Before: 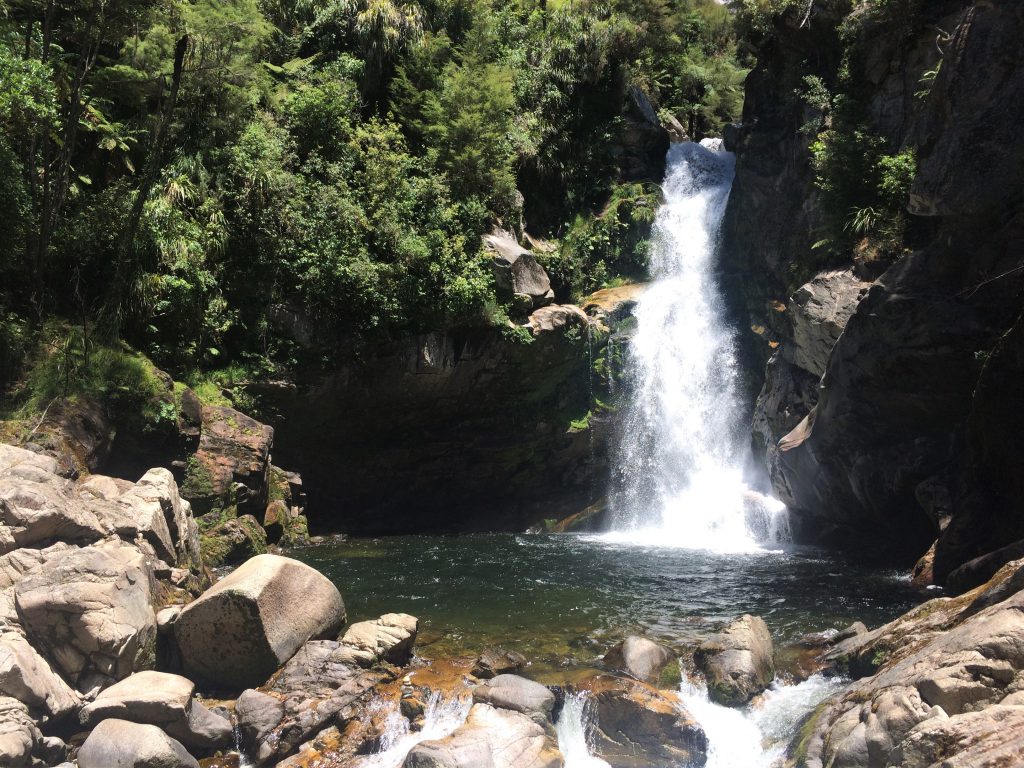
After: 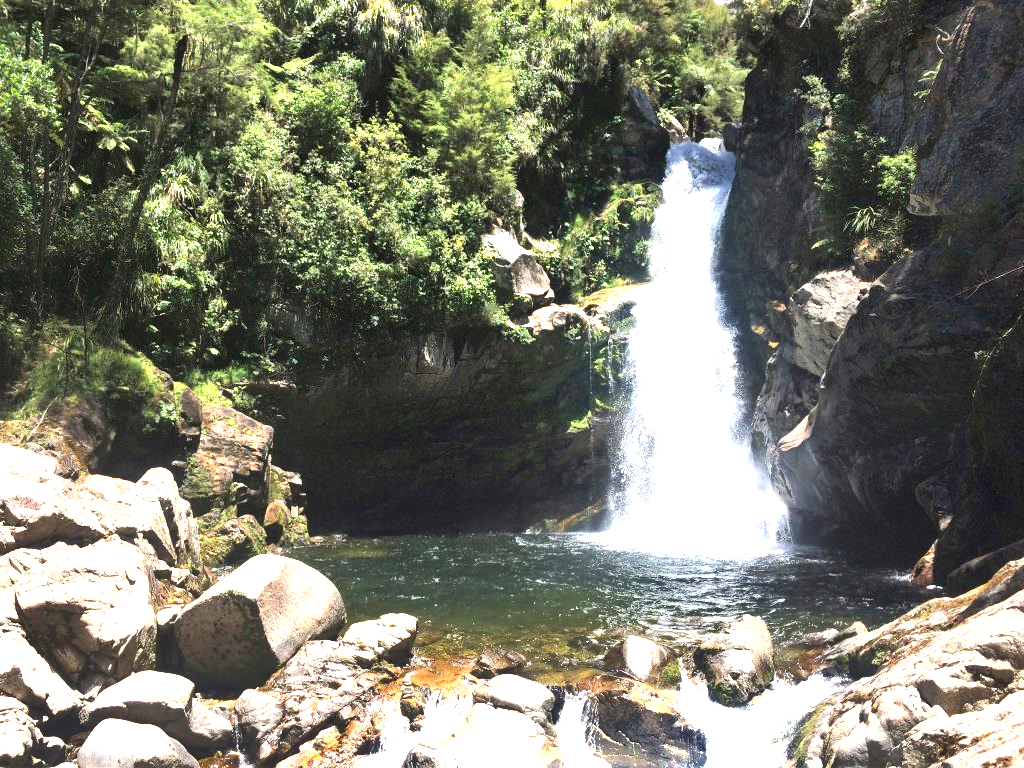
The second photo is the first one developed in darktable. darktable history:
shadows and highlights: shadows 49, highlights -41, soften with gaussian
exposure: black level correction 0, exposure 1.5 EV, compensate exposure bias true, compensate highlight preservation false
